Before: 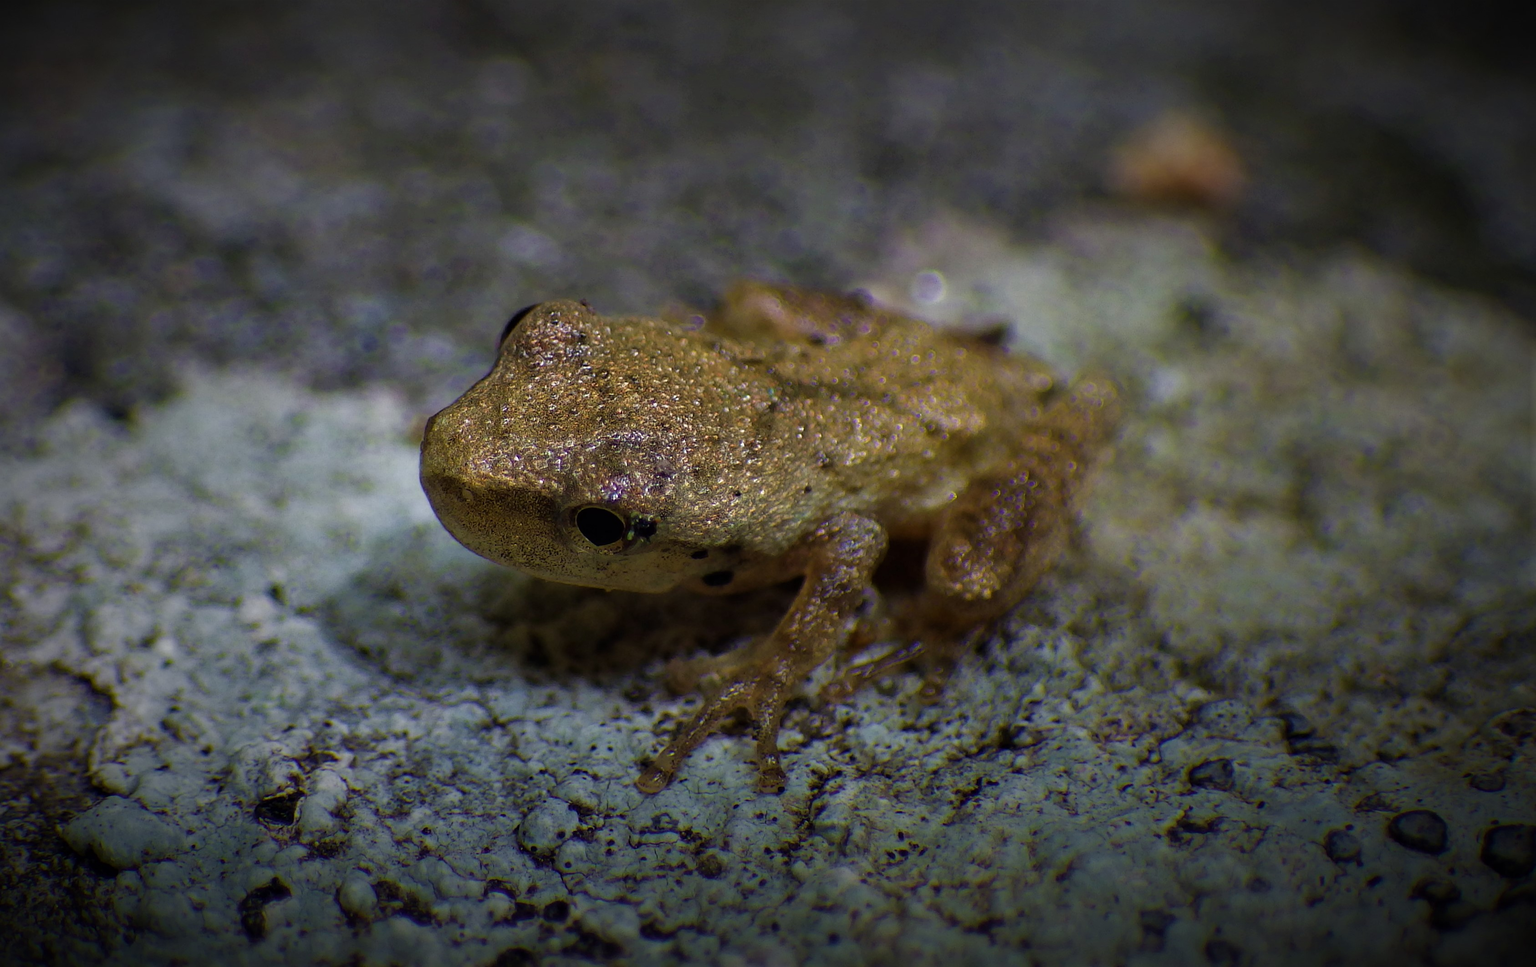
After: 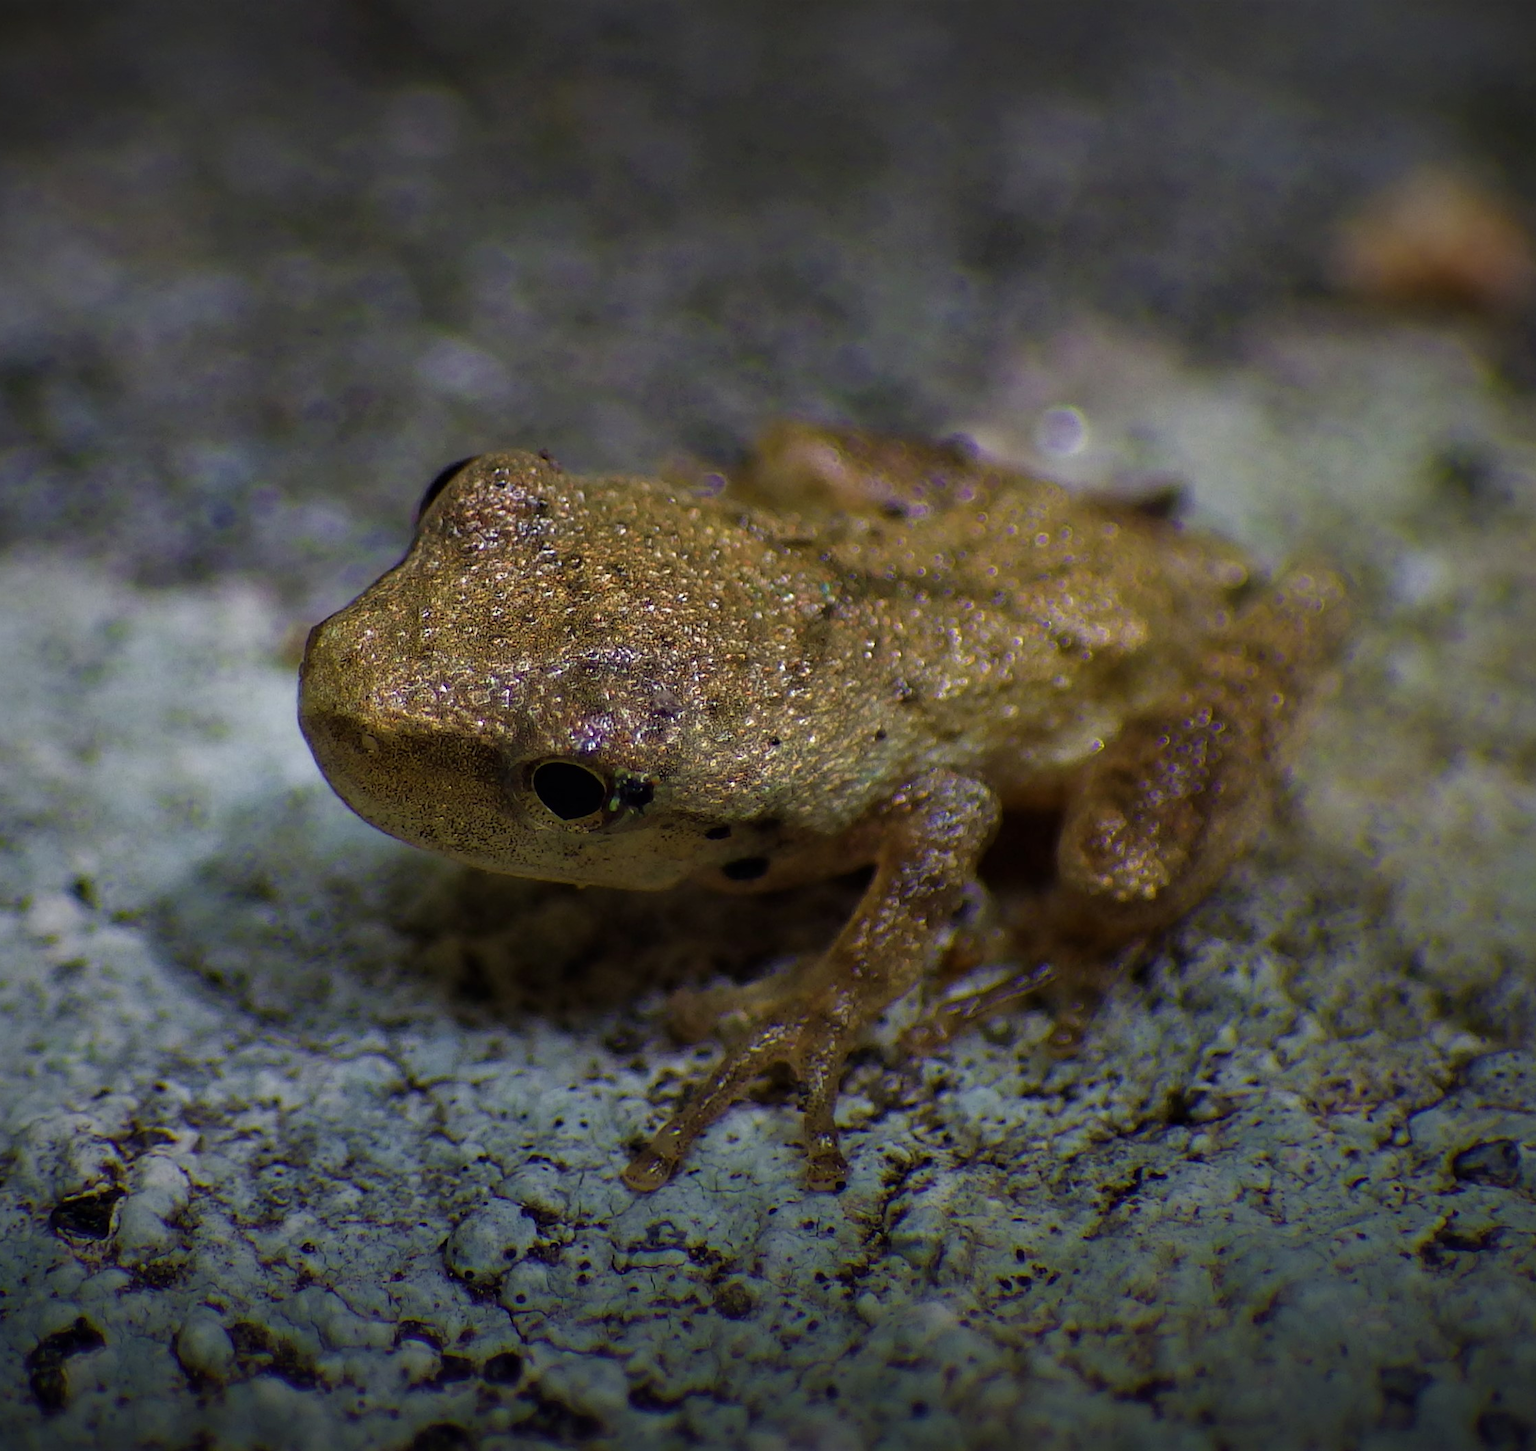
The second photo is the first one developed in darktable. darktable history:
crop and rotate: left 14.41%, right 18.967%
